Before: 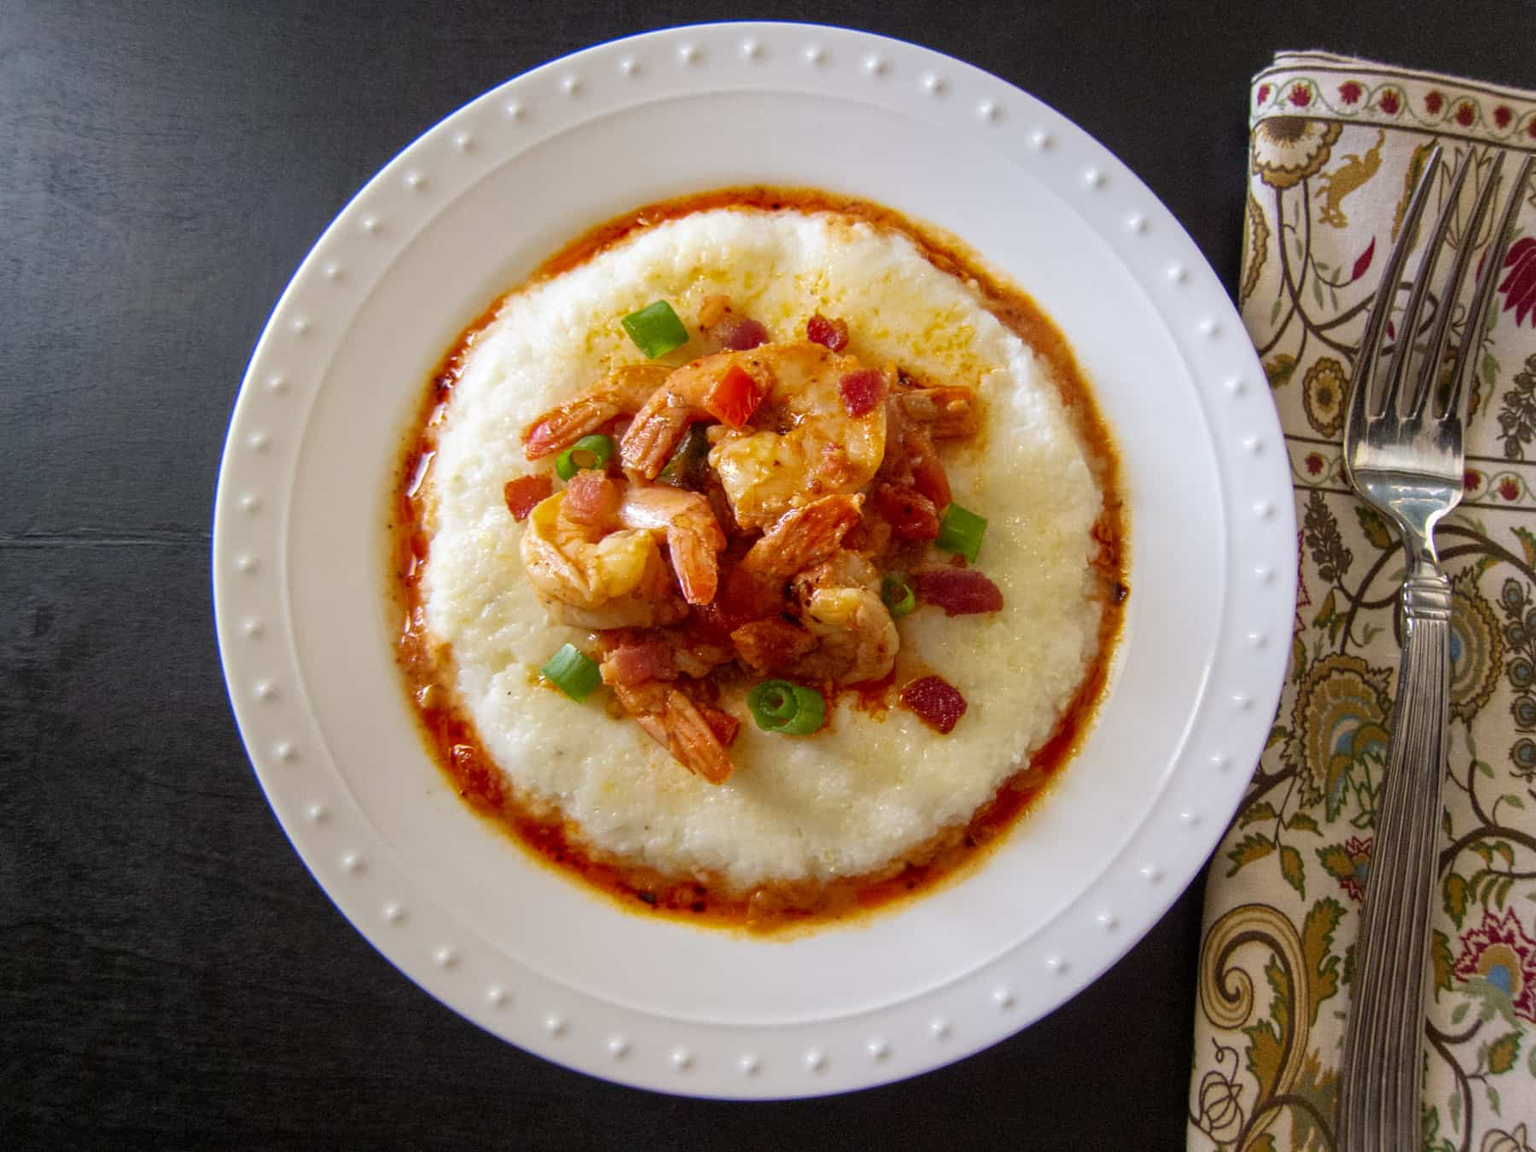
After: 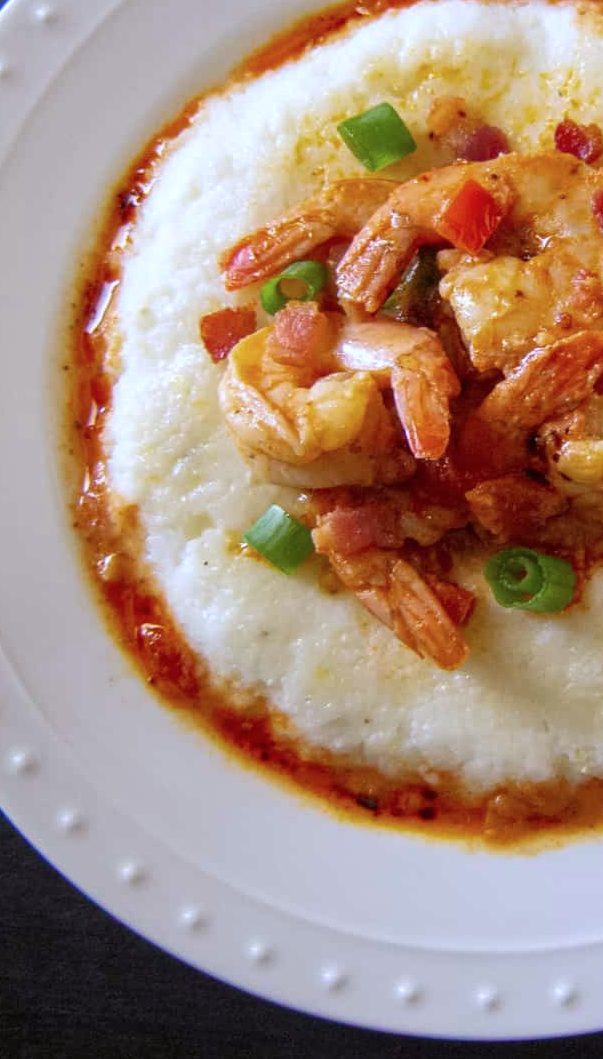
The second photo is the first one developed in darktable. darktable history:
crop and rotate: left 21.77%, top 18.528%, right 44.676%, bottom 2.997%
color calibration: illuminant as shot in camera, x 0.37, y 0.382, temperature 4313.32 K
